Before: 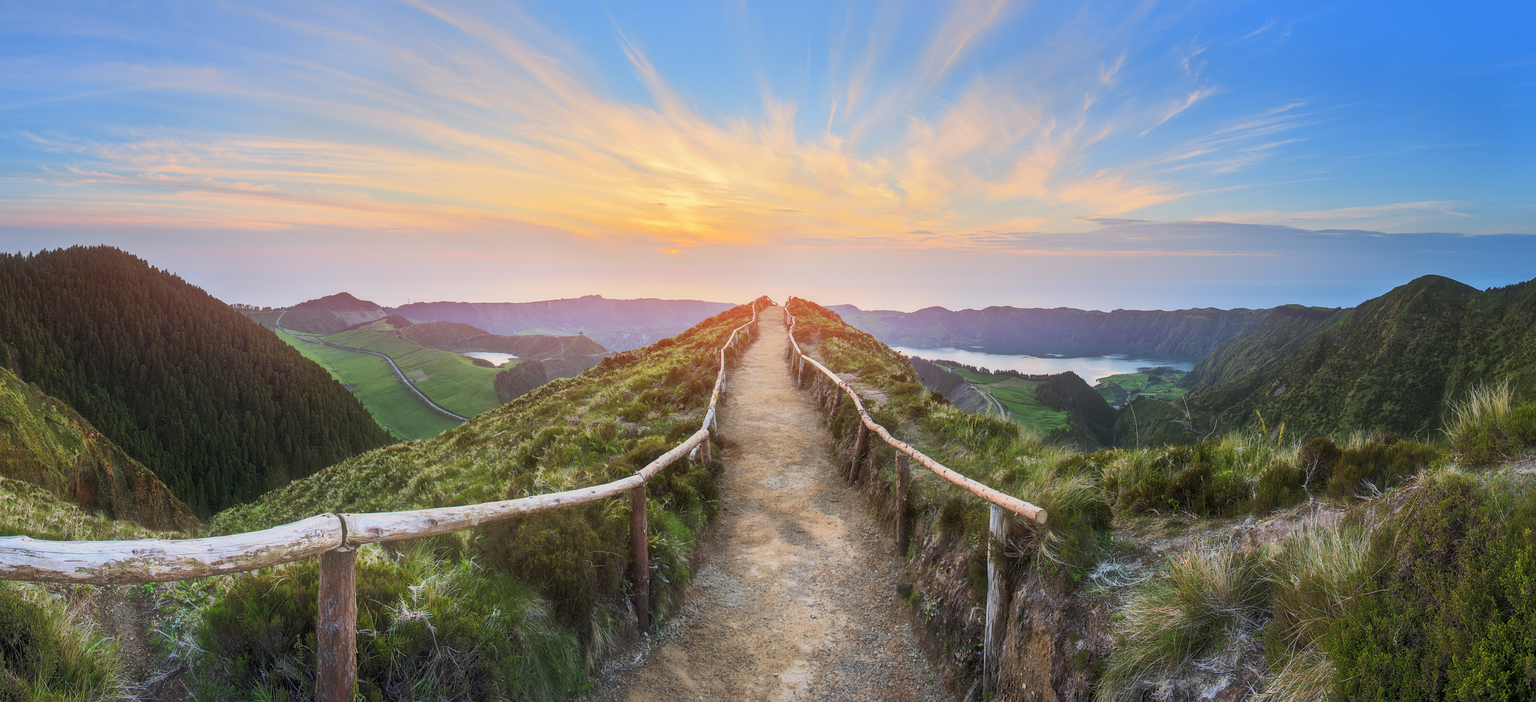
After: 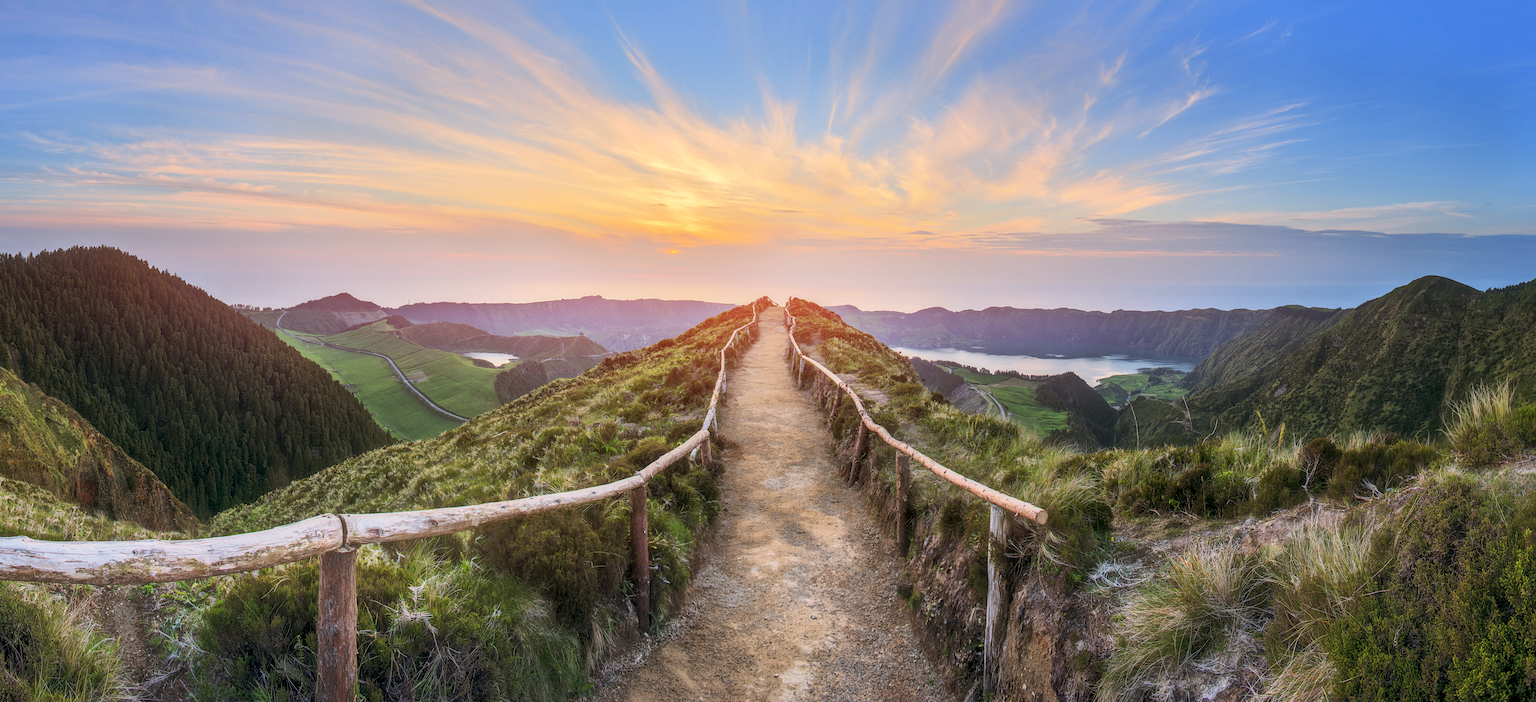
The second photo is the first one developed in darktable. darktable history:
color balance: lift [0.998, 0.998, 1.001, 1.002], gamma [0.995, 1.025, 0.992, 0.975], gain [0.995, 1.02, 0.997, 0.98]
local contrast: on, module defaults
